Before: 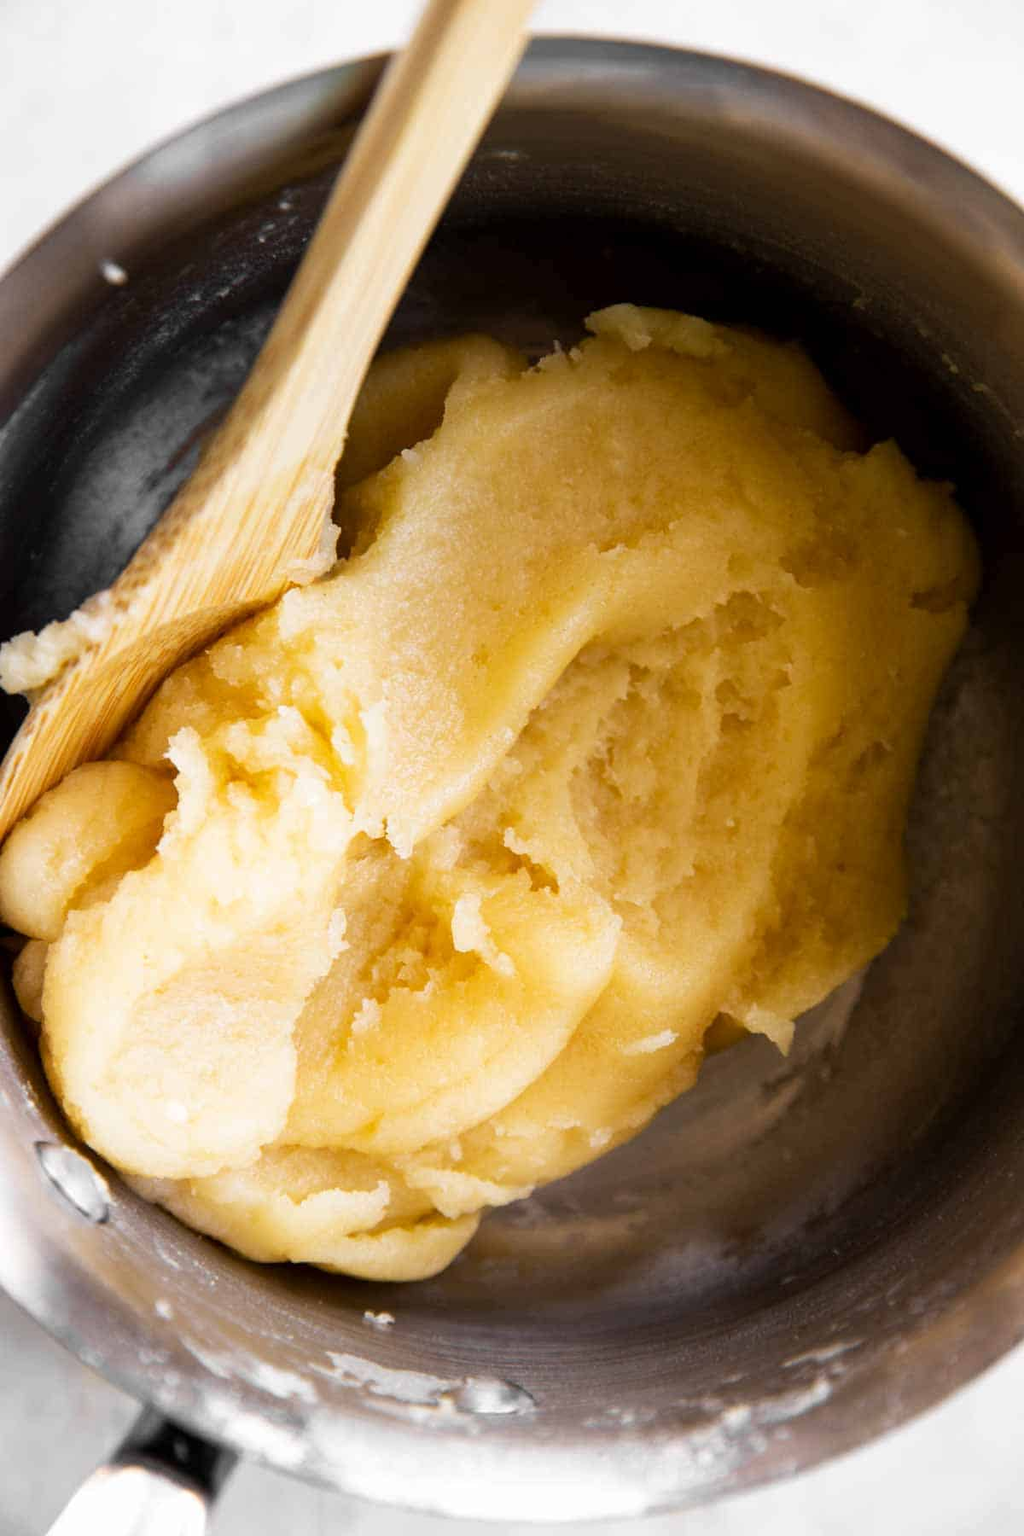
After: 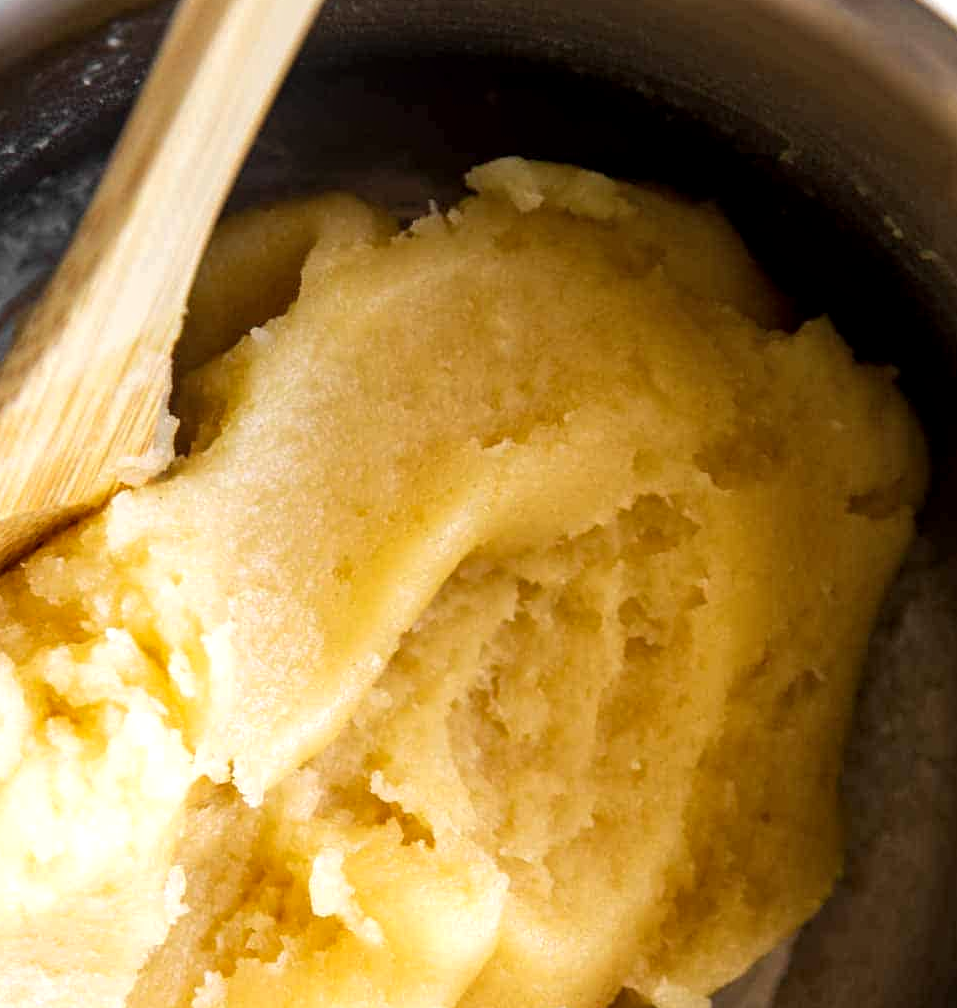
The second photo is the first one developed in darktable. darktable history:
exposure: exposure 0.201 EV, compensate highlight preservation false
crop: left 18.356%, top 11.083%, right 1.85%, bottom 32.902%
local contrast: on, module defaults
